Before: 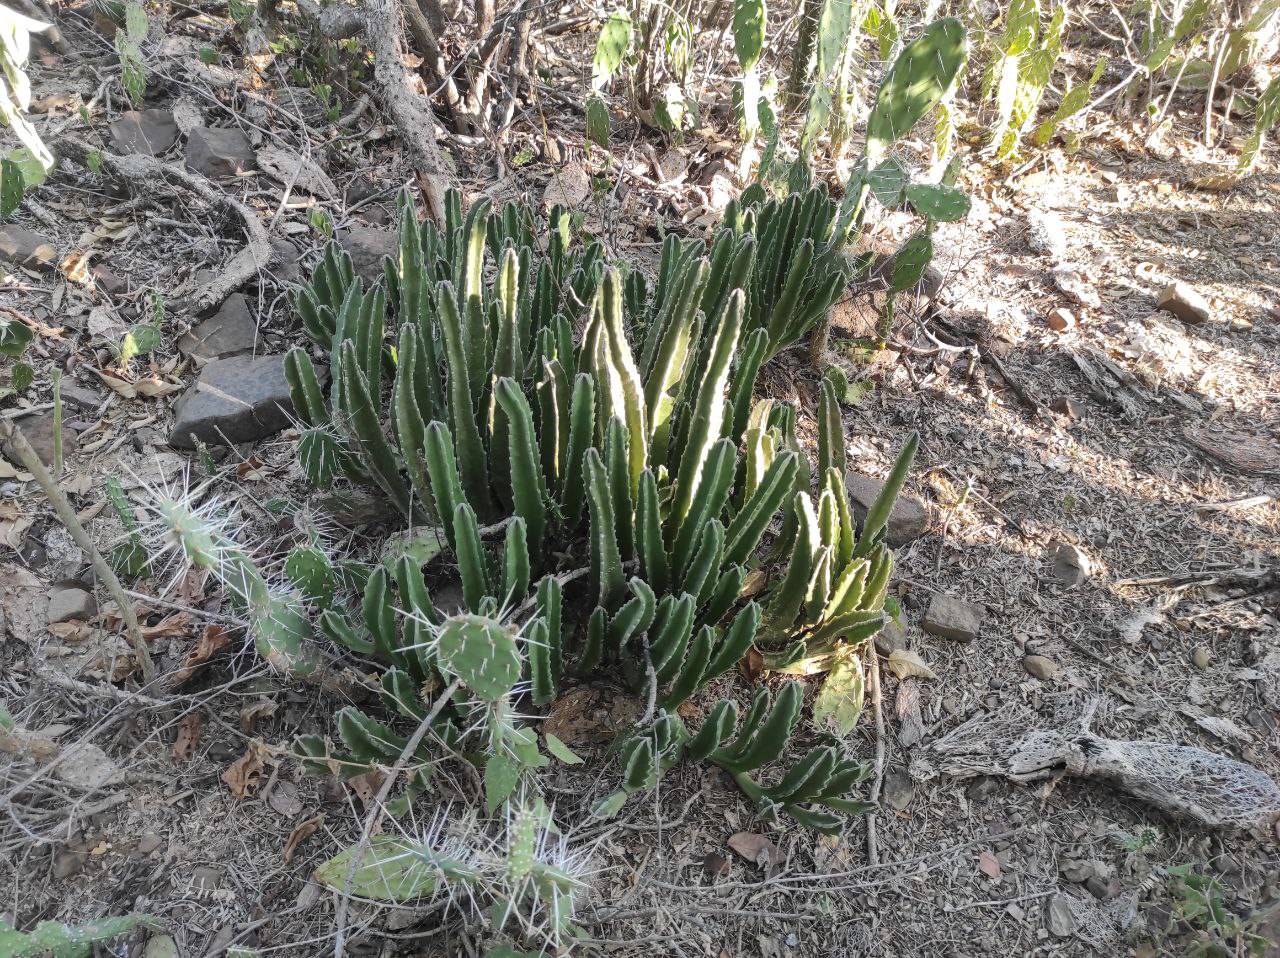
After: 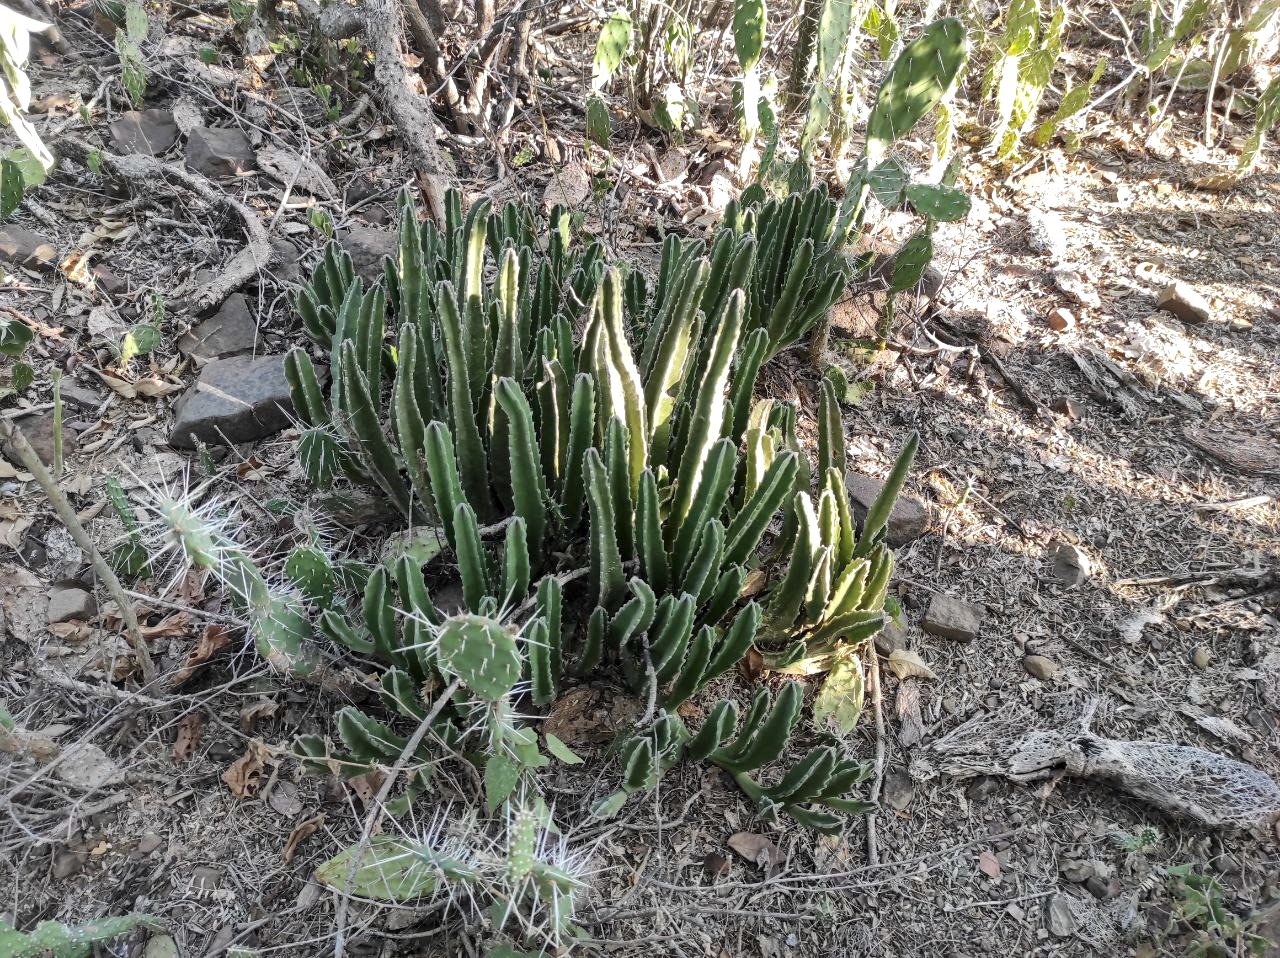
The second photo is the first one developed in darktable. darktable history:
local contrast: mode bilateral grid, contrast 20, coarseness 20, detail 150%, midtone range 0.2
